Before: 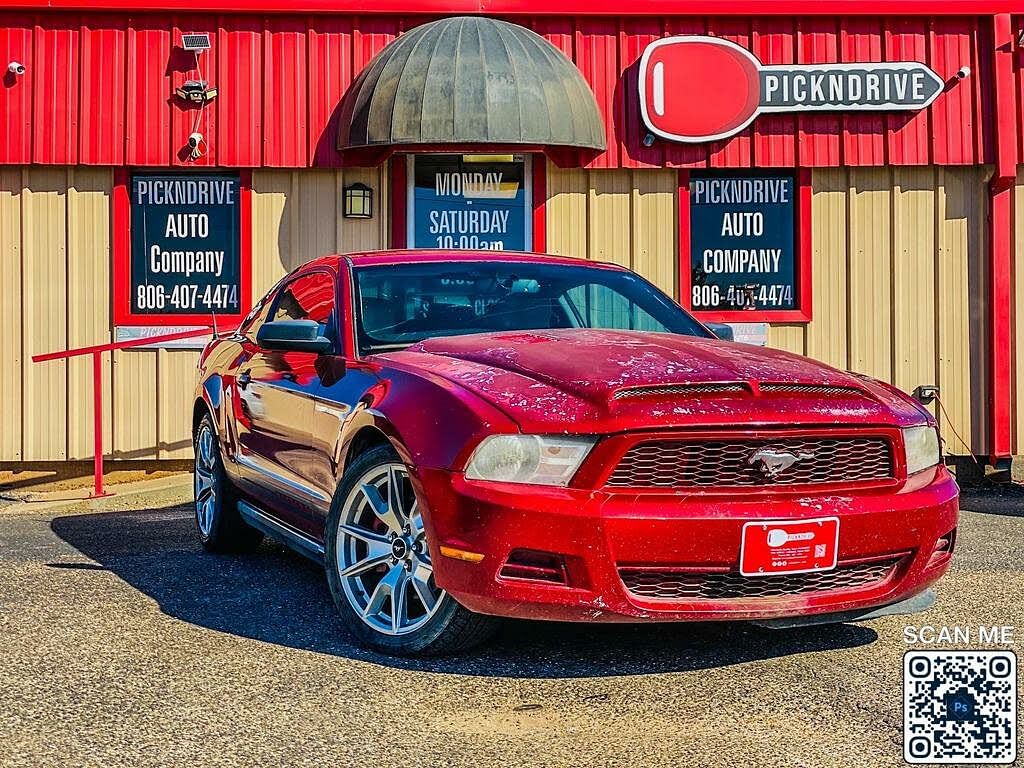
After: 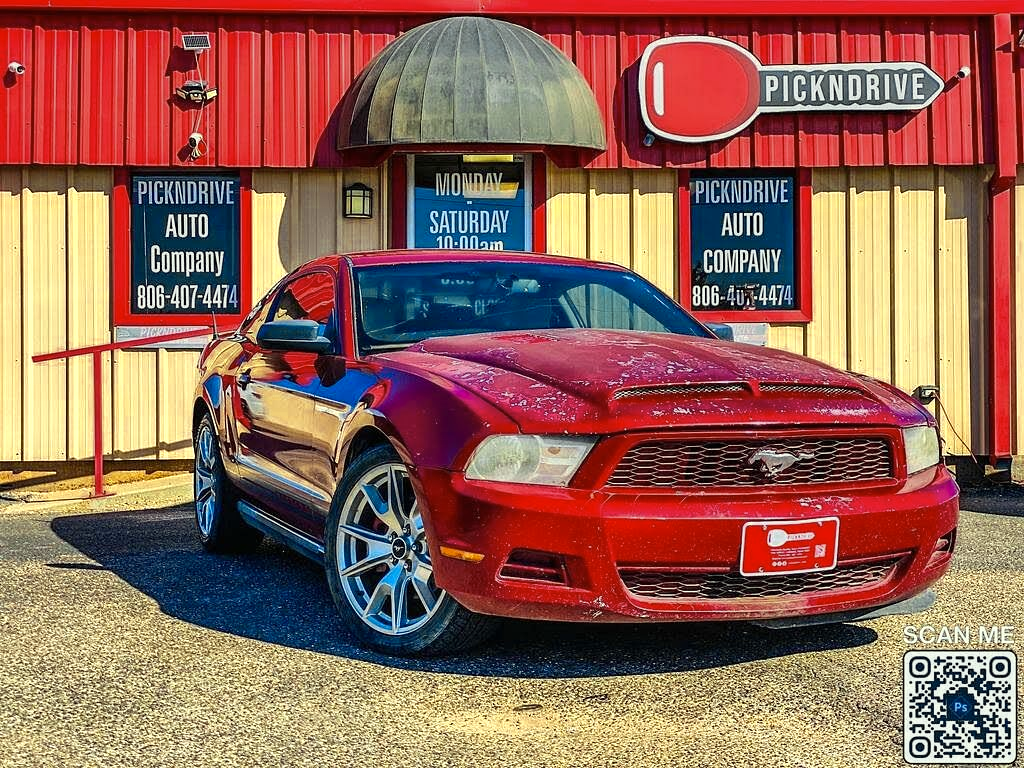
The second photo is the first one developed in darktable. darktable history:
color zones: curves: ch0 [(0, 0.485) (0.178, 0.476) (0.261, 0.623) (0.411, 0.403) (0.708, 0.603) (0.934, 0.412)]; ch1 [(0.003, 0.485) (0.149, 0.496) (0.229, 0.584) (0.326, 0.551) (0.484, 0.262) (0.757, 0.643)]
color correction: highlights a* -4.73, highlights b* 5.06, saturation 0.97
